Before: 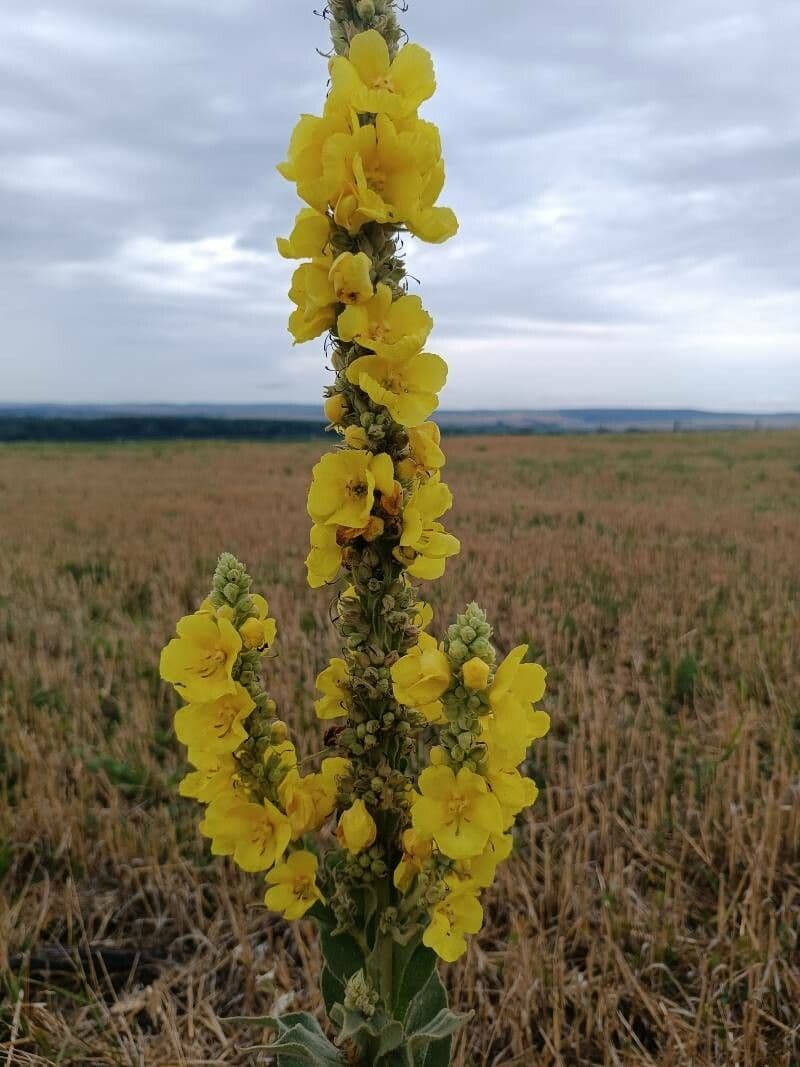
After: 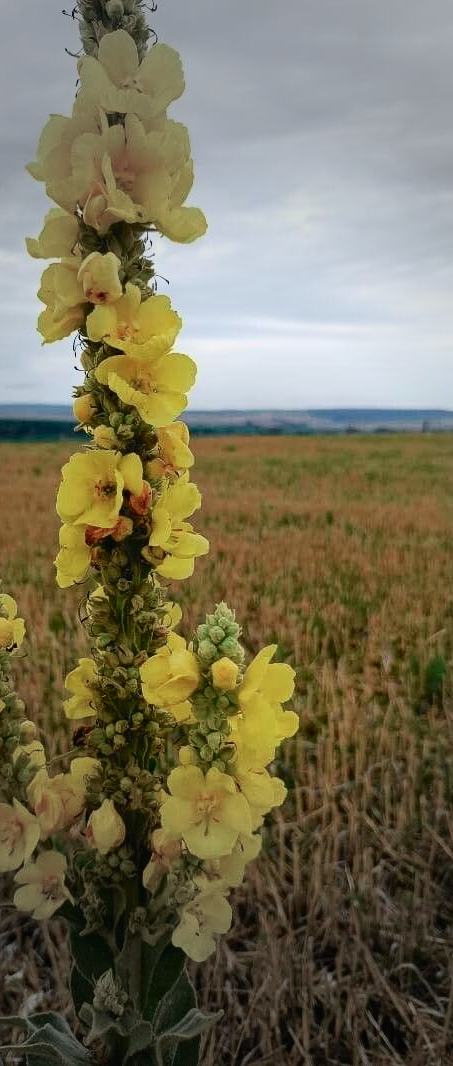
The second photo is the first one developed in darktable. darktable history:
haze removal: compatibility mode true, adaptive false
tone curve: curves: ch0 [(0, 0.013) (0.104, 0.103) (0.258, 0.267) (0.448, 0.487) (0.709, 0.794) (0.895, 0.915) (0.994, 0.971)]; ch1 [(0, 0) (0.335, 0.298) (0.446, 0.413) (0.488, 0.484) (0.515, 0.508) (0.584, 0.623) (0.635, 0.661) (1, 1)]; ch2 [(0, 0) (0.314, 0.306) (0.436, 0.447) (0.502, 0.503) (0.538, 0.541) (0.568, 0.603) (0.641, 0.635) (0.717, 0.701) (1, 1)], color space Lab, independent channels, preserve colors none
crop: left 31.458%, top 0%, right 11.876%
vignetting: fall-off start 40%, fall-off radius 40%
